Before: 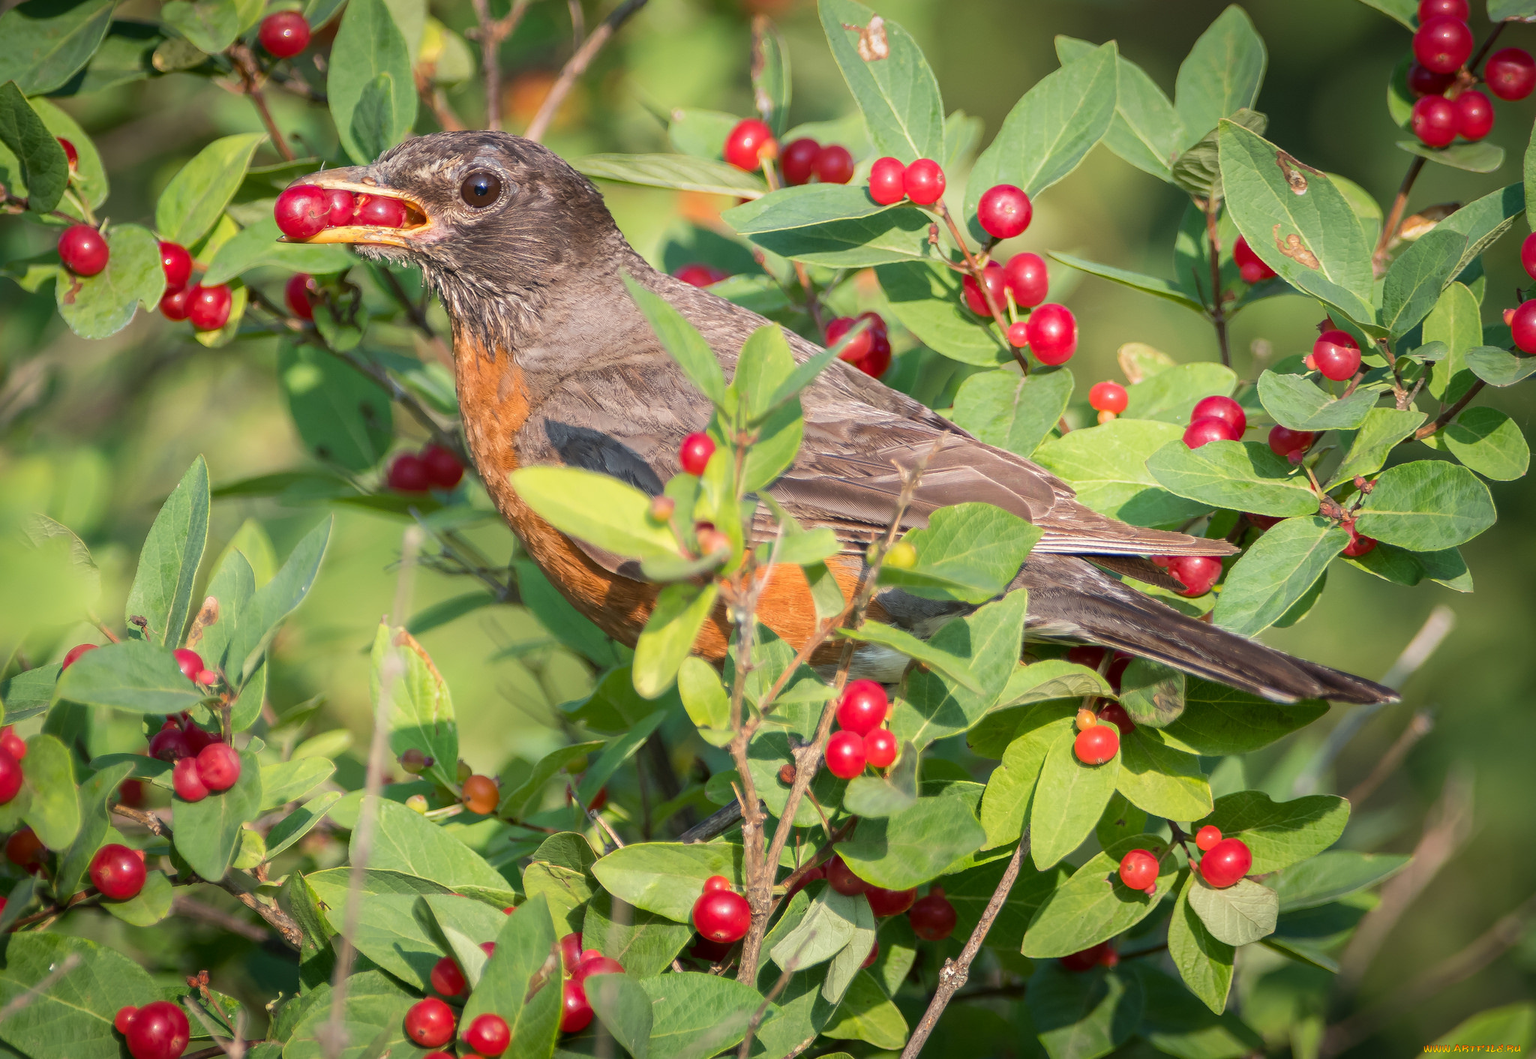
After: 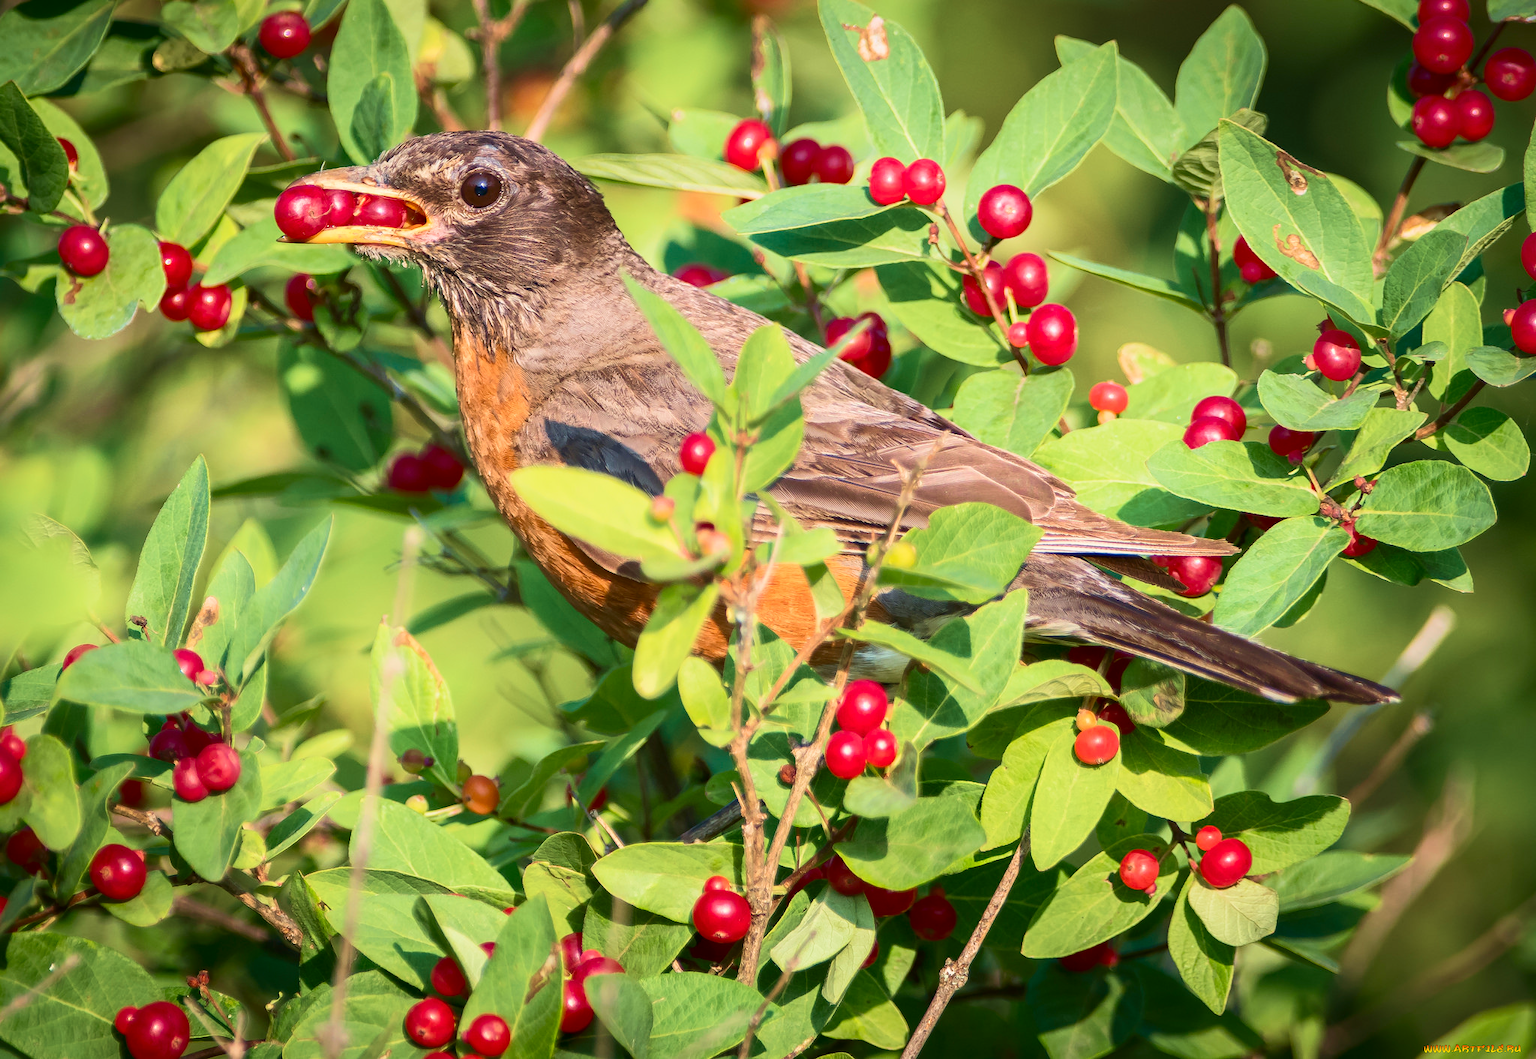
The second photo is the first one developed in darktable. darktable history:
contrast brightness saturation: contrast 0.411, brightness 0.114, saturation 0.209
velvia: strength 44.94%
tone equalizer: -8 EV 0.237 EV, -7 EV 0.427 EV, -6 EV 0.417 EV, -5 EV 0.252 EV, -3 EV -0.261 EV, -2 EV -0.43 EV, -1 EV -0.426 EV, +0 EV -0.231 EV, edges refinement/feathering 500, mask exposure compensation -1.57 EV, preserve details no
